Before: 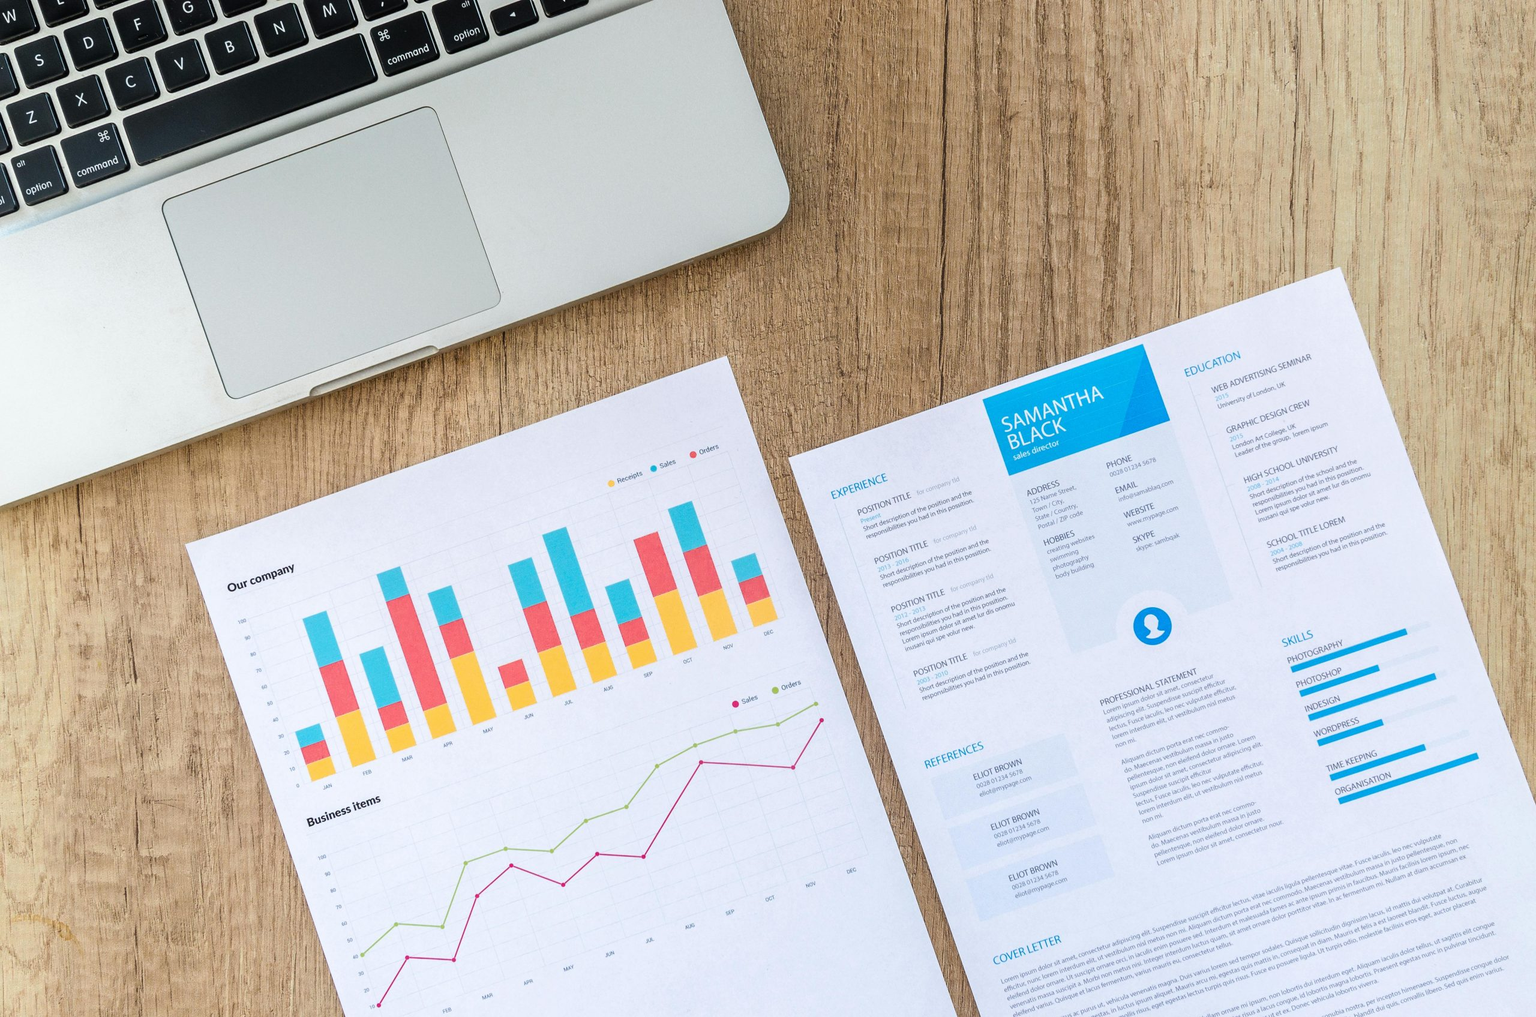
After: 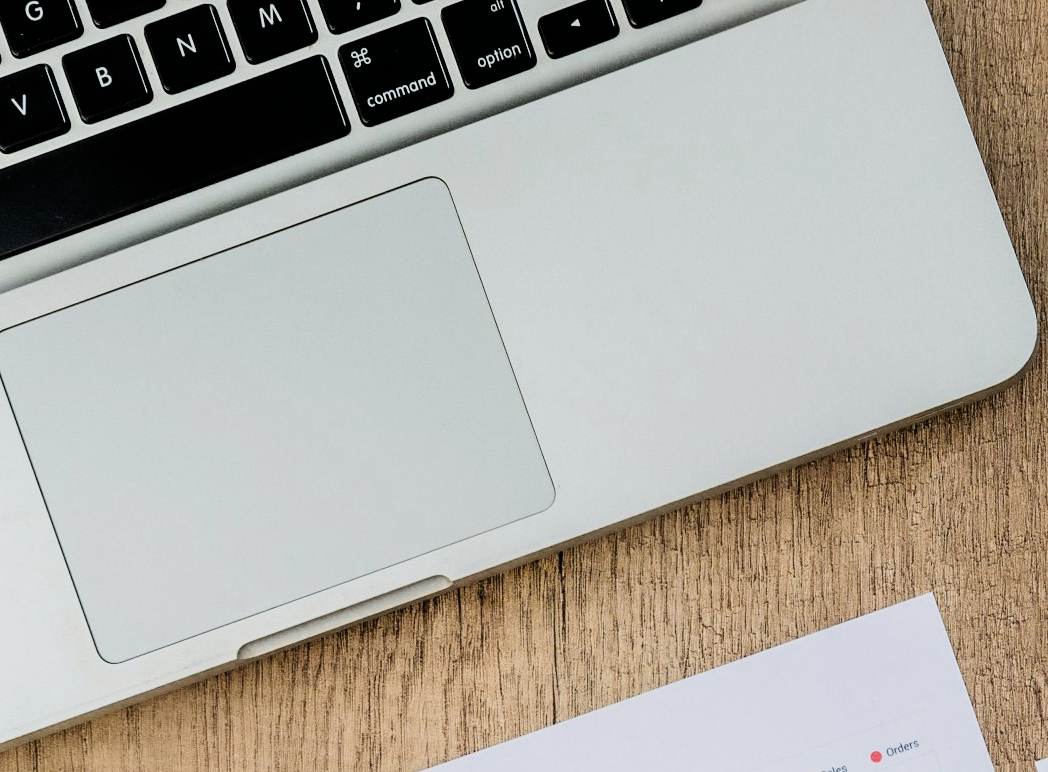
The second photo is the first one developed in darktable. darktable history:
crop and rotate: left 10.9%, top 0.103%, right 48.125%, bottom 54.31%
filmic rgb: black relative exposure -4.99 EV, white relative exposure 3.97 EV, threshold 3.05 EV, hardness 2.88, contrast 1.397, enable highlight reconstruction true
